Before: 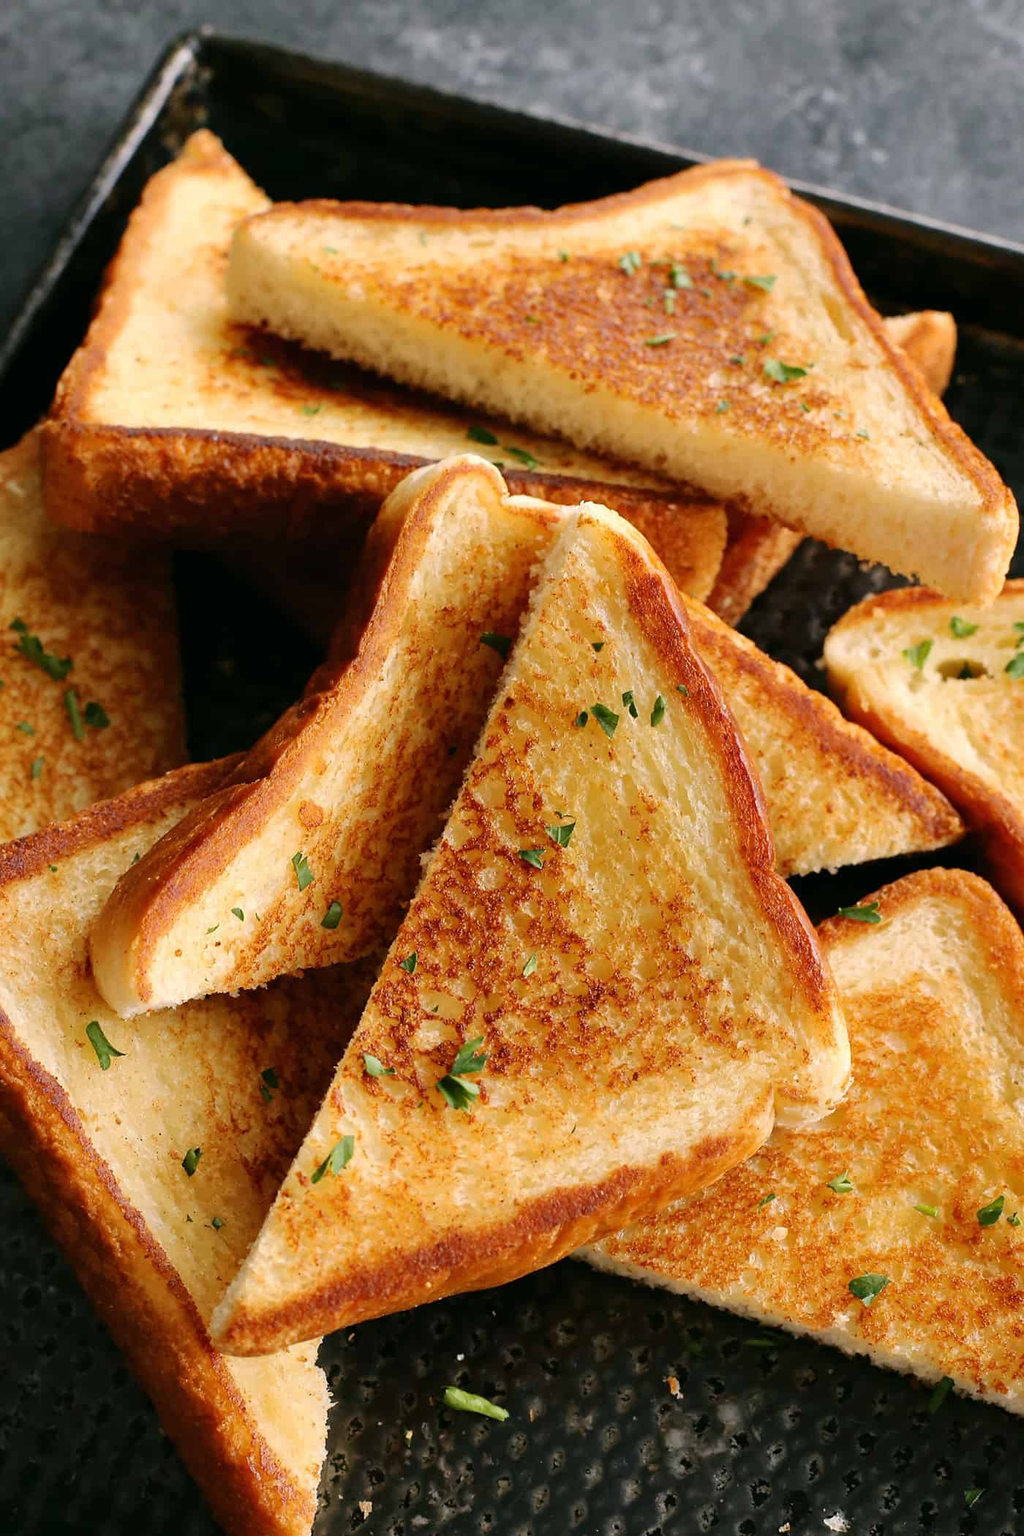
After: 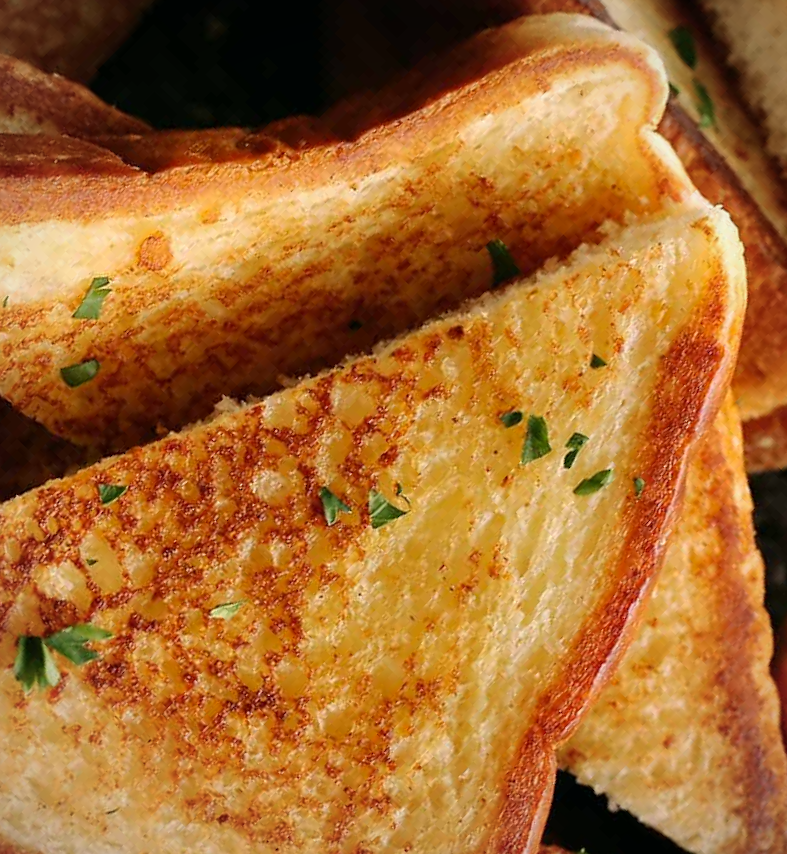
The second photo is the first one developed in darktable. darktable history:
crop and rotate: angle -44.33°, top 16.52%, right 0.82%, bottom 11.715%
color correction: highlights b* 3.01
vignetting: brightness -0.427, saturation -0.207
